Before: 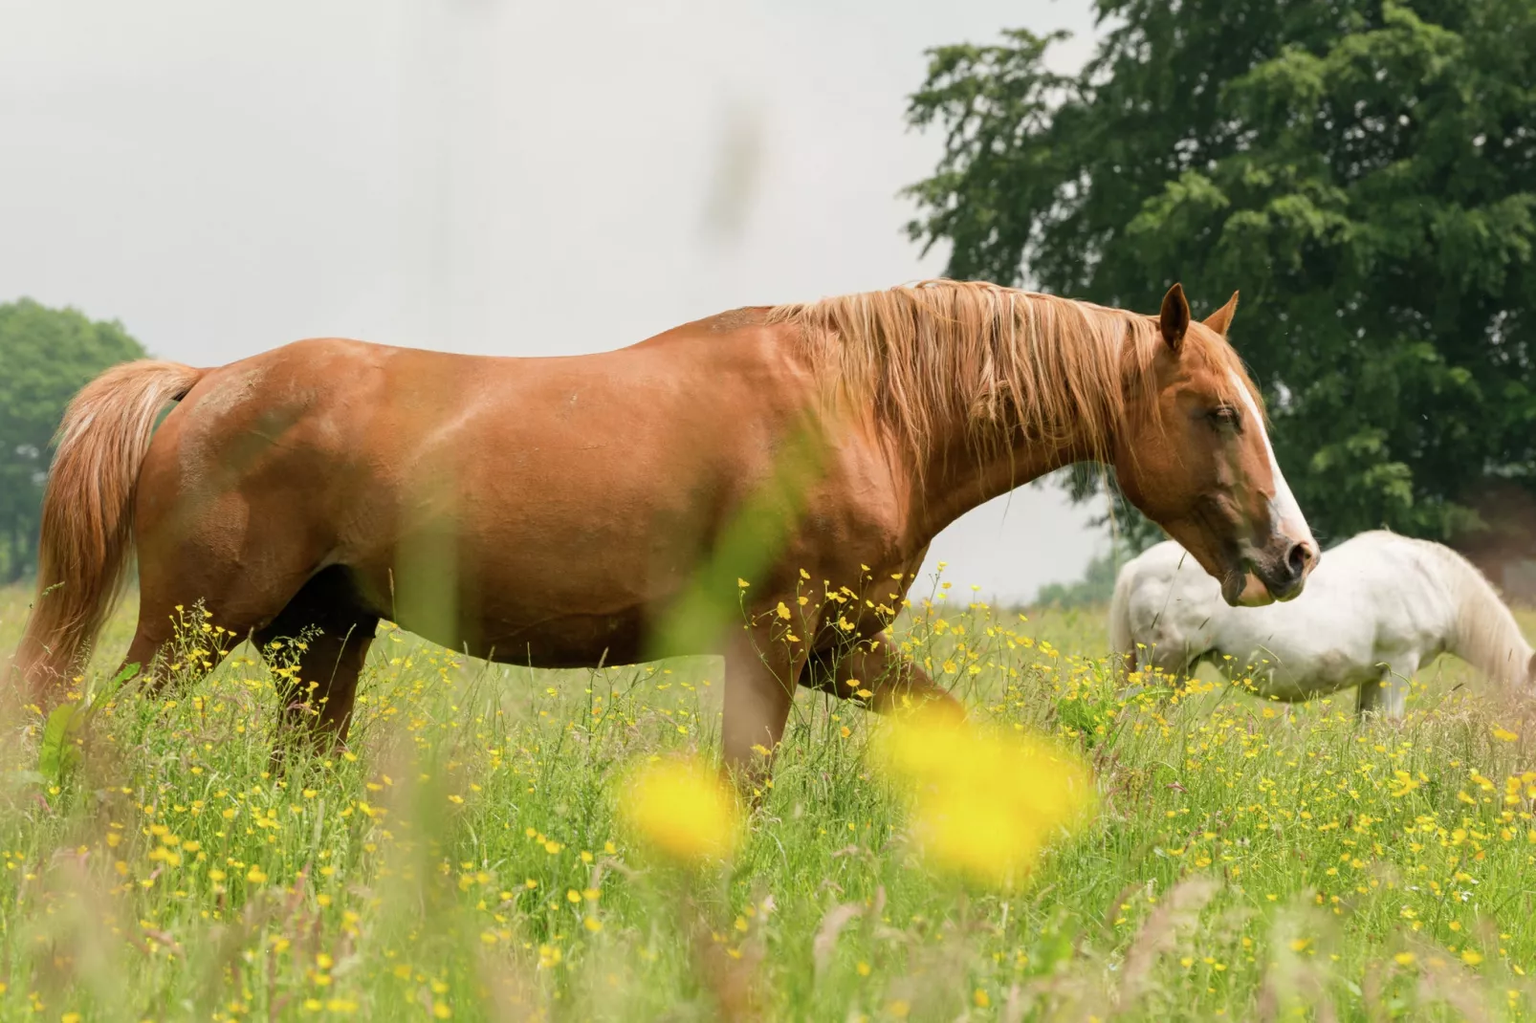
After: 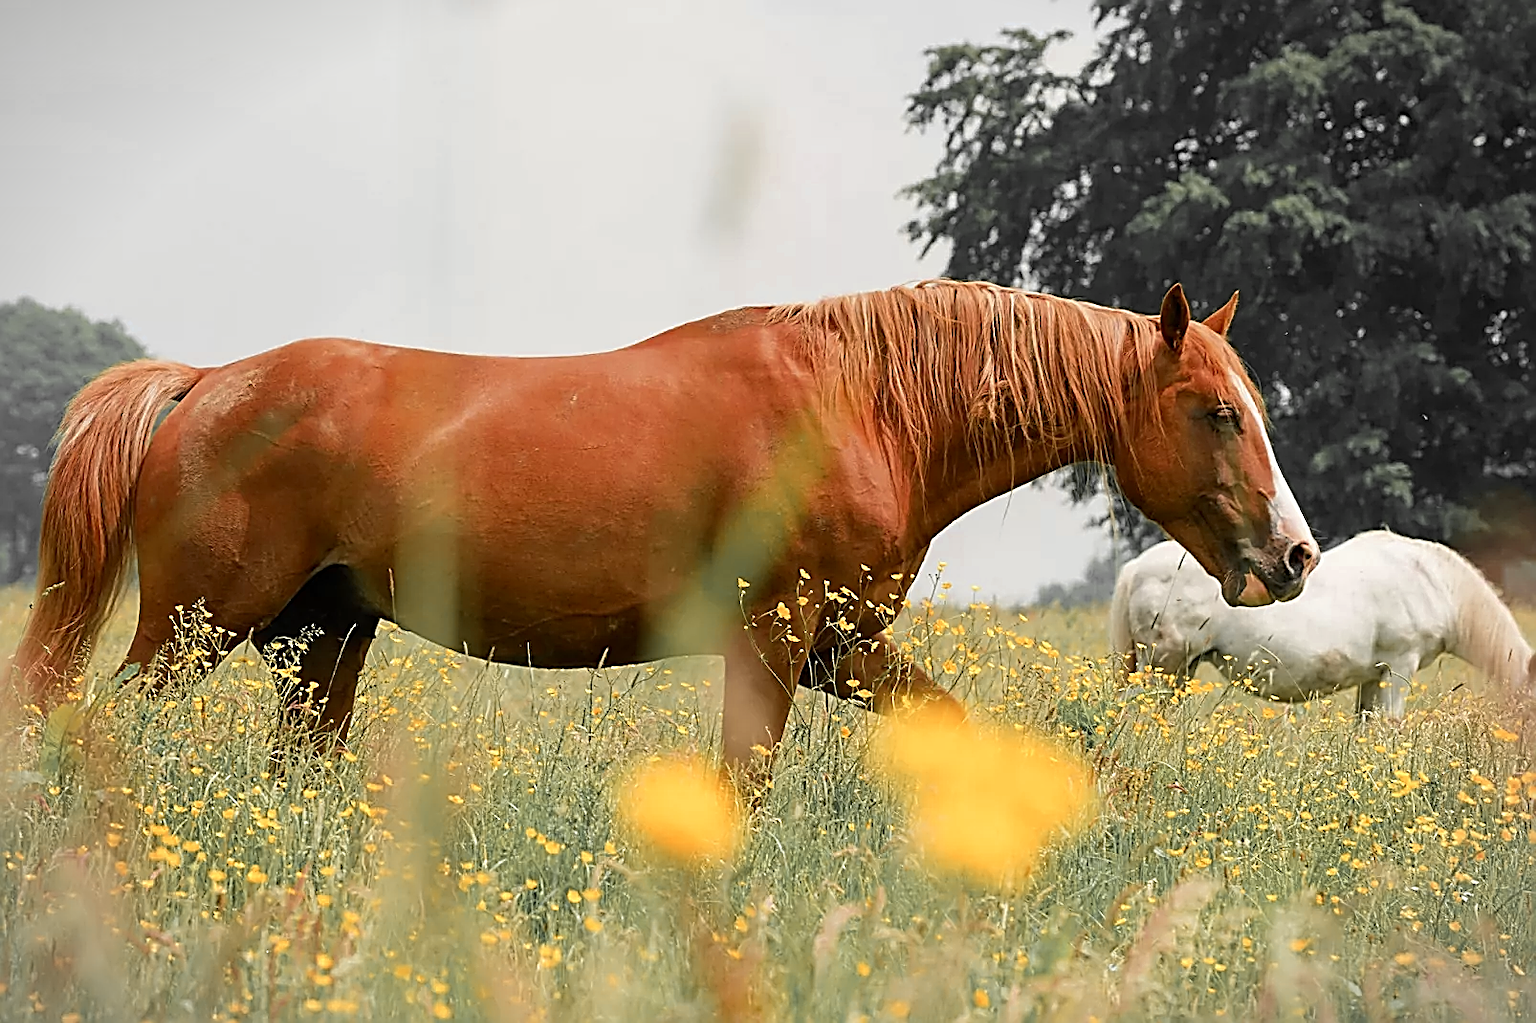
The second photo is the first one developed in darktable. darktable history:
vignetting: fall-off start 99.26%, width/height ratio 1.305
sharpen: amount 1.873
color zones: curves: ch0 [(0, 0.363) (0.128, 0.373) (0.25, 0.5) (0.402, 0.407) (0.521, 0.525) (0.63, 0.559) (0.729, 0.662) (0.867, 0.471)]; ch1 [(0, 0.515) (0.136, 0.618) (0.25, 0.5) (0.378, 0) (0.516, 0) (0.622, 0.593) (0.737, 0.819) (0.87, 0.593)]; ch2 [(0, 0.529) (0.128, 0.471) (0.282, 0.451) (0.386, 0.662) (0.516, 0.525) (0.633, 0.554) (0.75, 0.62) (0.875, 0.441)]
